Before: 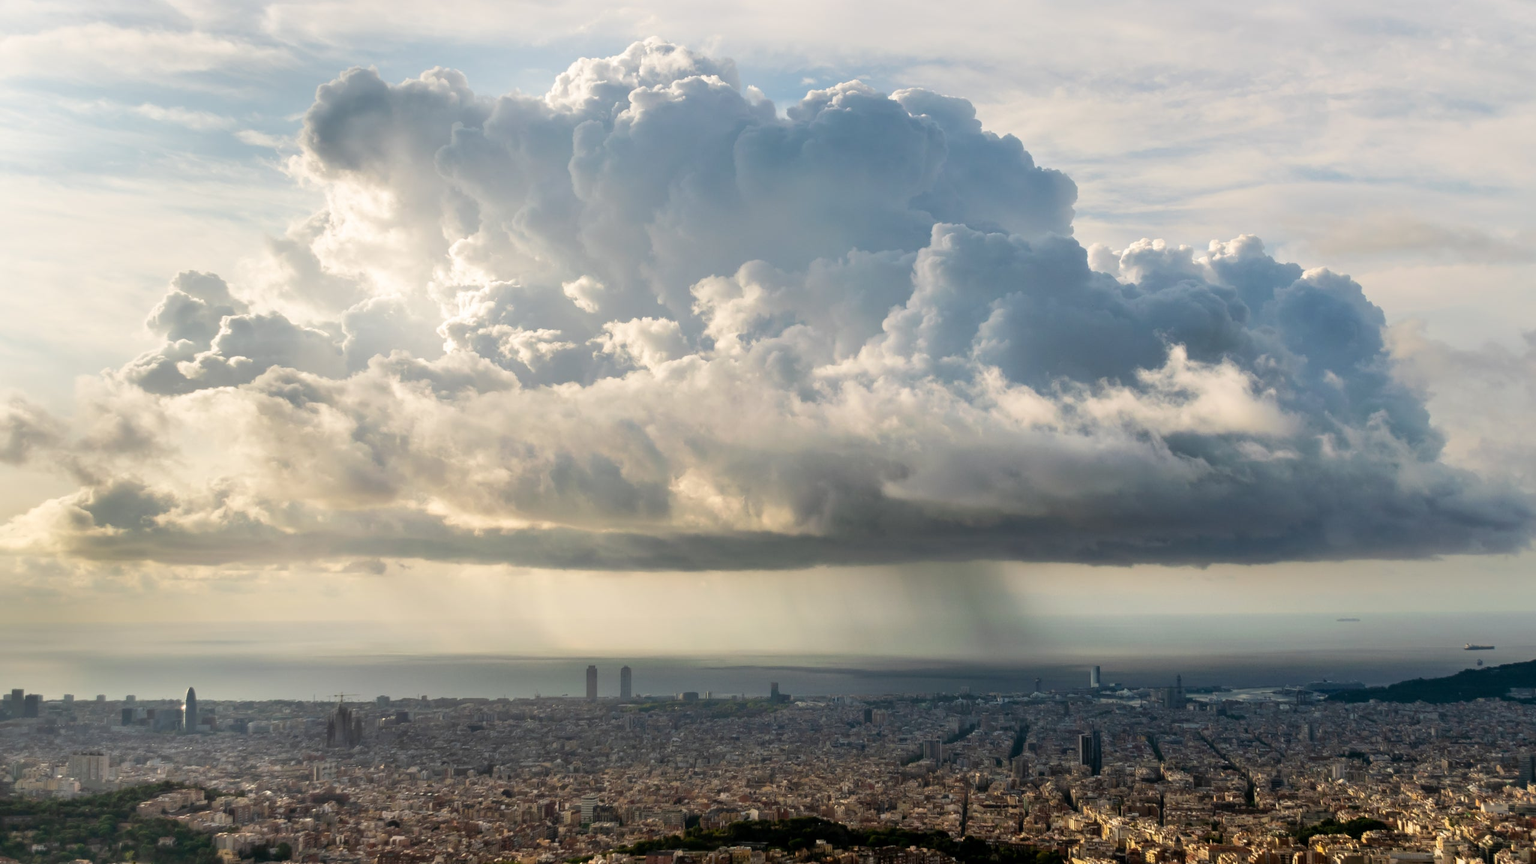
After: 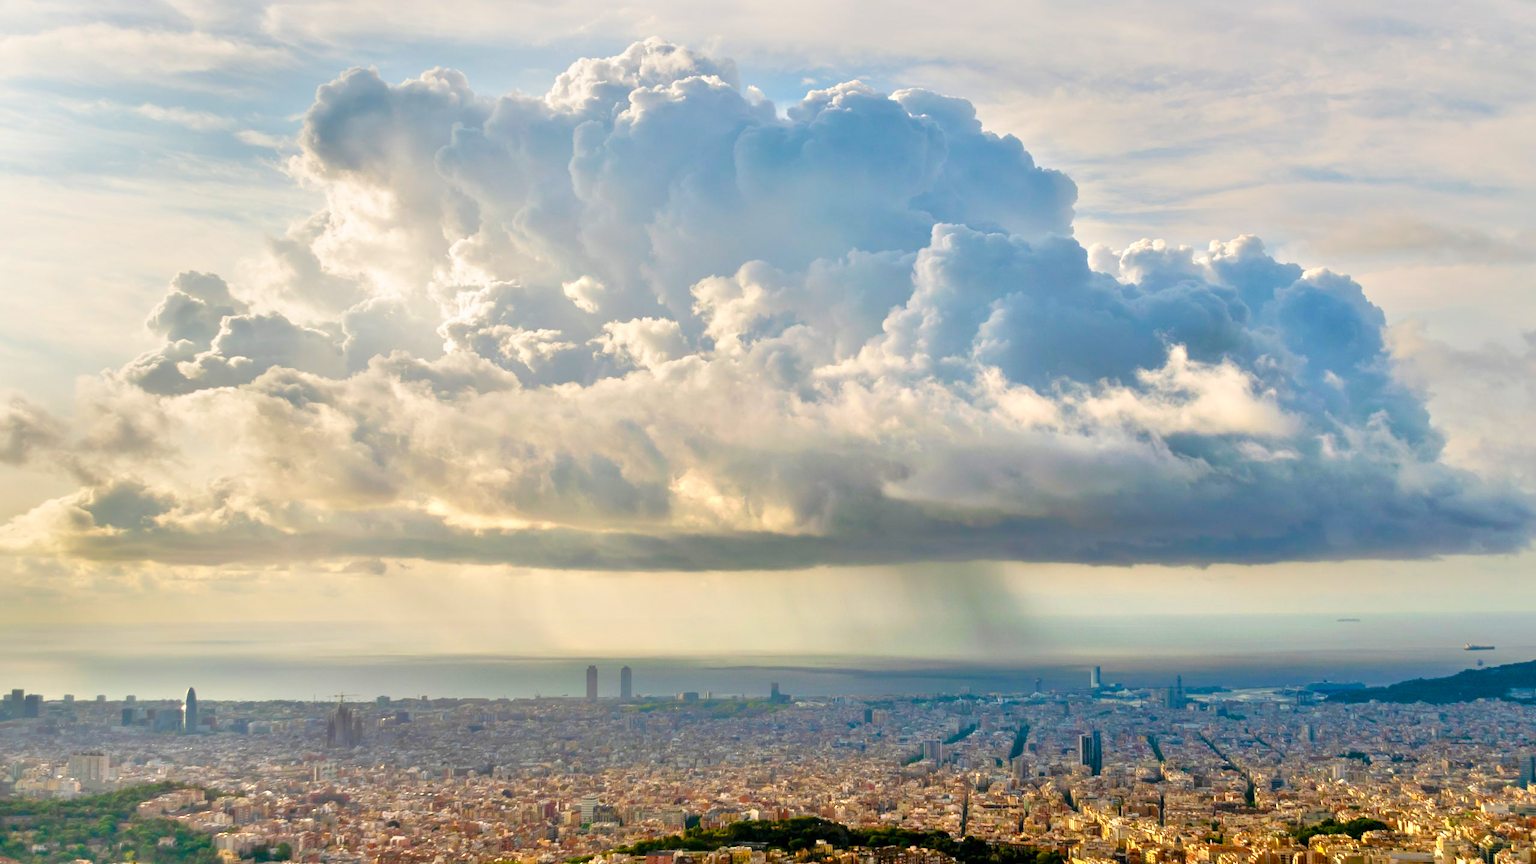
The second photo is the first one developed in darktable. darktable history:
color balance rgb: perceptual saturation grading › global saturation 20%, perceptual saturation grading › highlights -25%, perceptual saturation grading › shadows 50.52%, global vibrance 40.24%
tone equalizer: -8 EV 2 EV, -7 EV 2 EV, -6 EV 2 EV, -5 EV 2 EV, -4 EV 2 EV, -3 EV 1.5 EV, -2 EV 1 EV, -1 EV 0.5 EV
